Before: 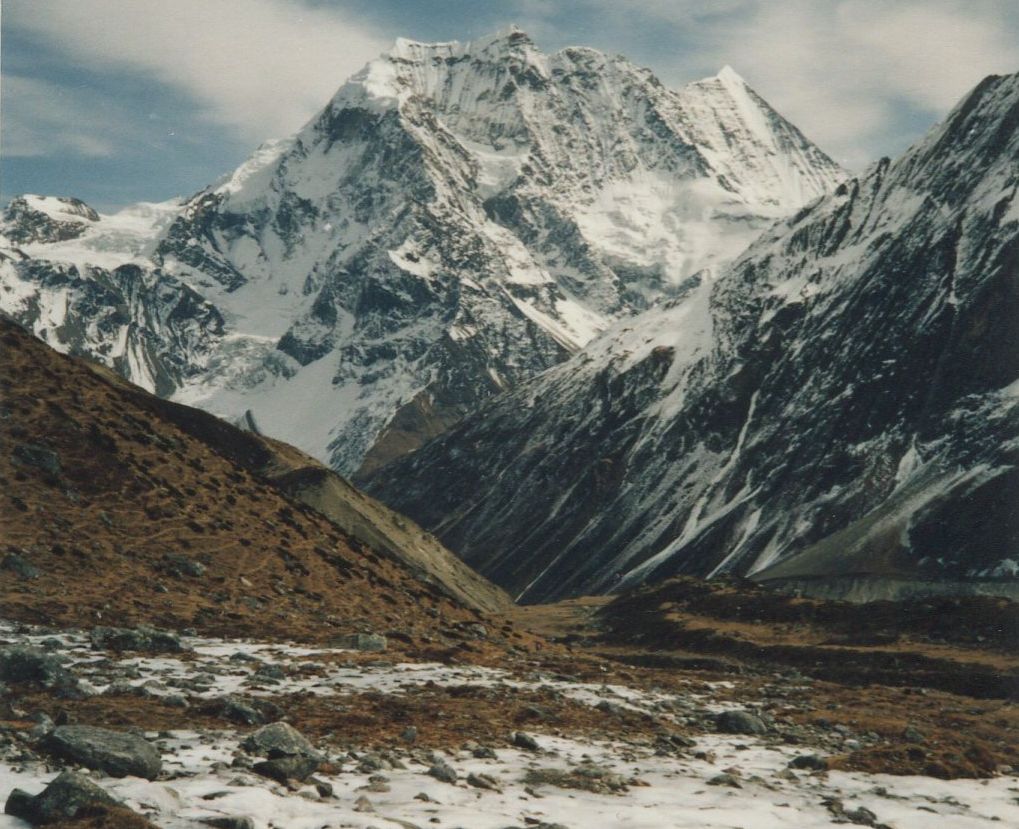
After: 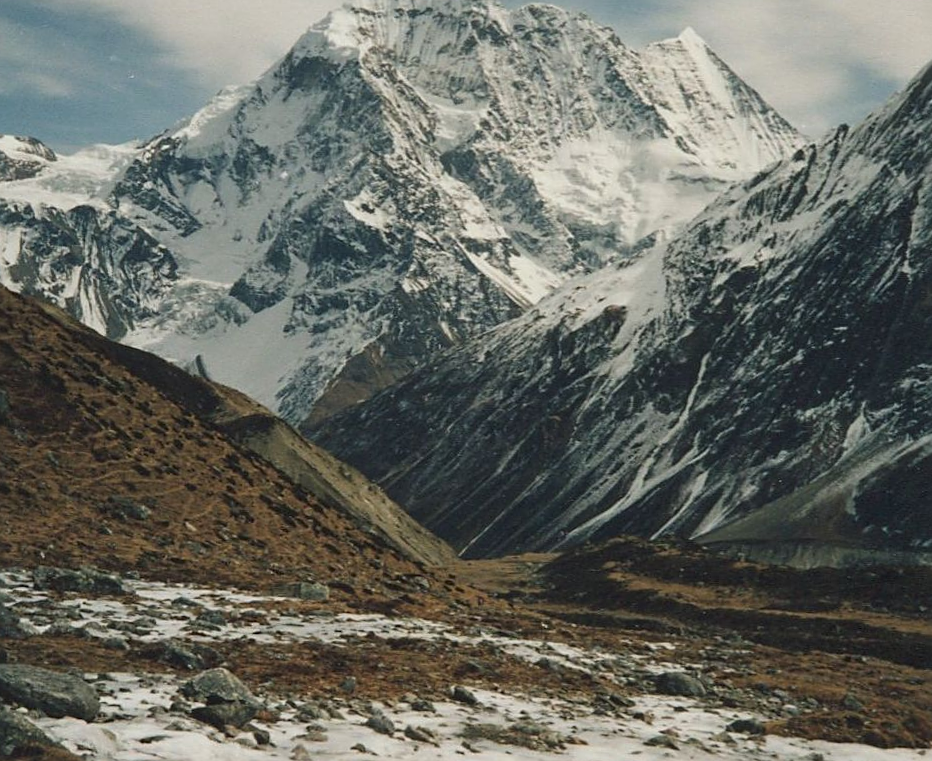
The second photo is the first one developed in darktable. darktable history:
crop and rotate: angle -1.95°, left 3.11%, top 3.832%, right 1.634%, bottom 0.557%
sharpen: on, module defaults
